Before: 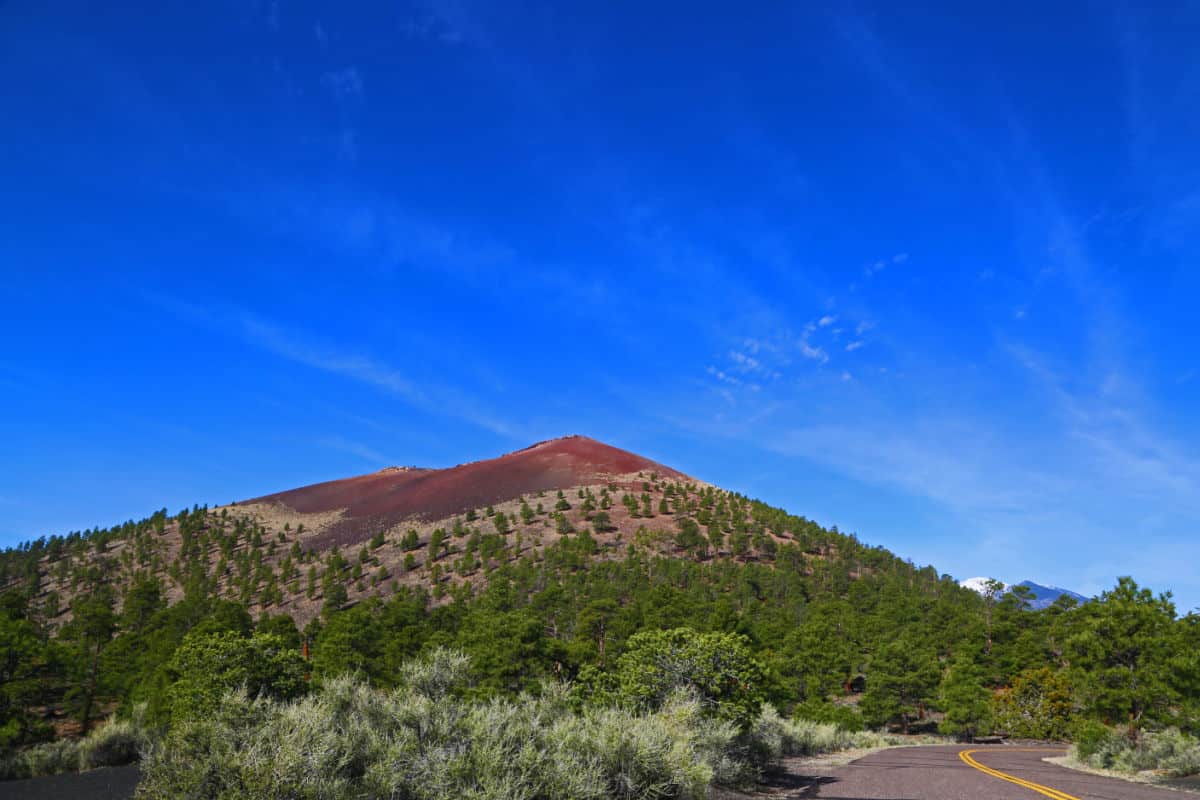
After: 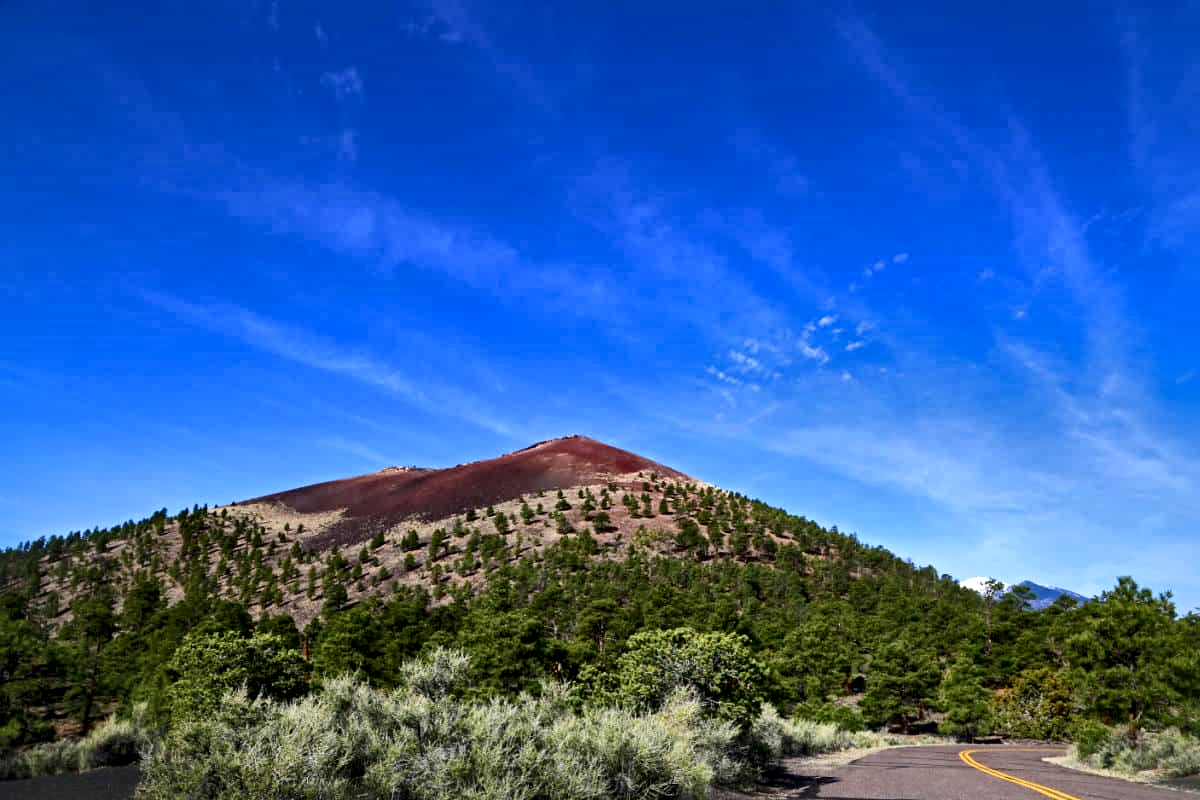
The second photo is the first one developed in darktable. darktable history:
local contrast: mode bilateral grid, contrast 44, coarseness 69, detail 212%, midtone range 0.2
